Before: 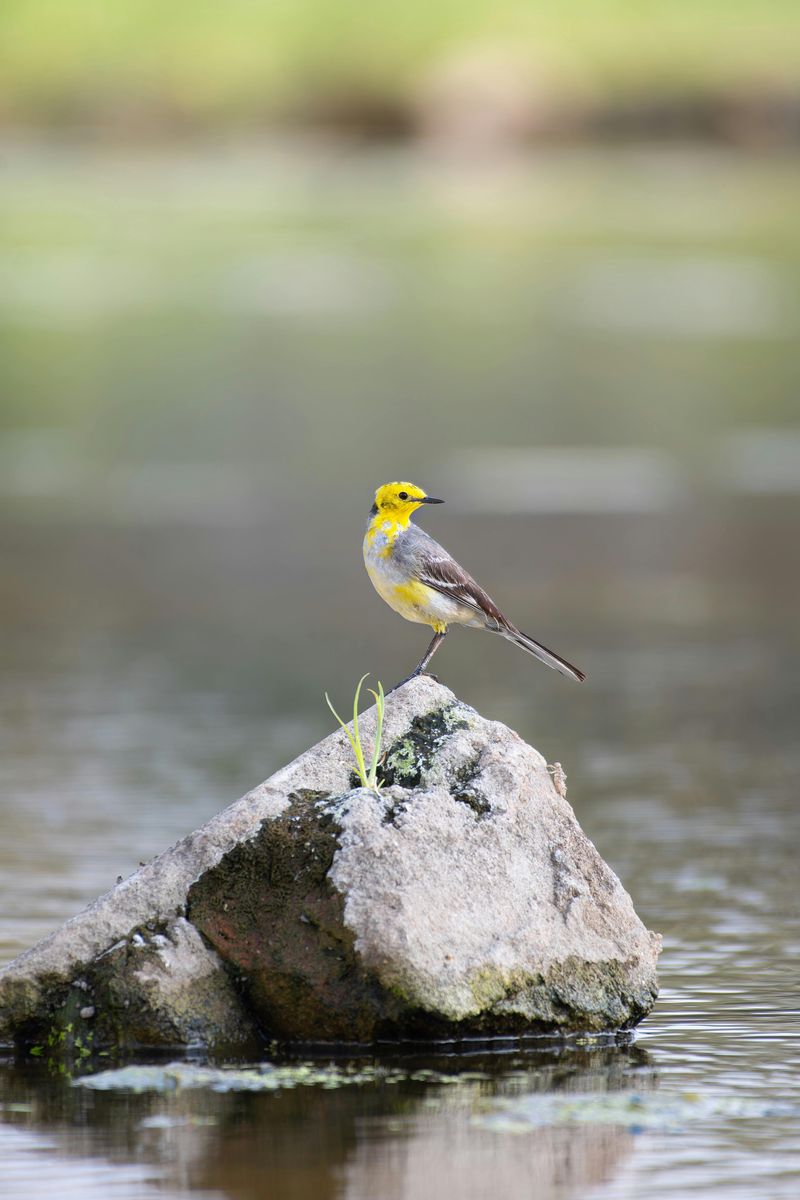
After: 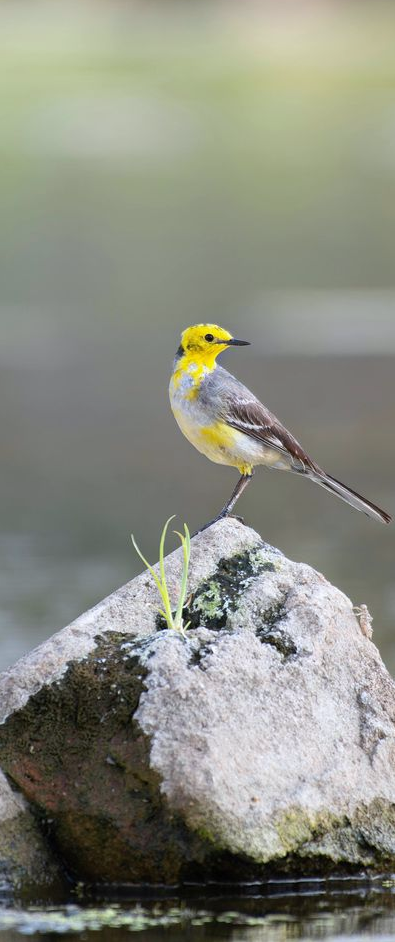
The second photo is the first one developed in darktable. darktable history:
crop and rotate: angle 0.02°, left 24.353%, top 13.219%, right 26.156%, bottom 8.224%
white balance: red 0.988, blue 1.017
